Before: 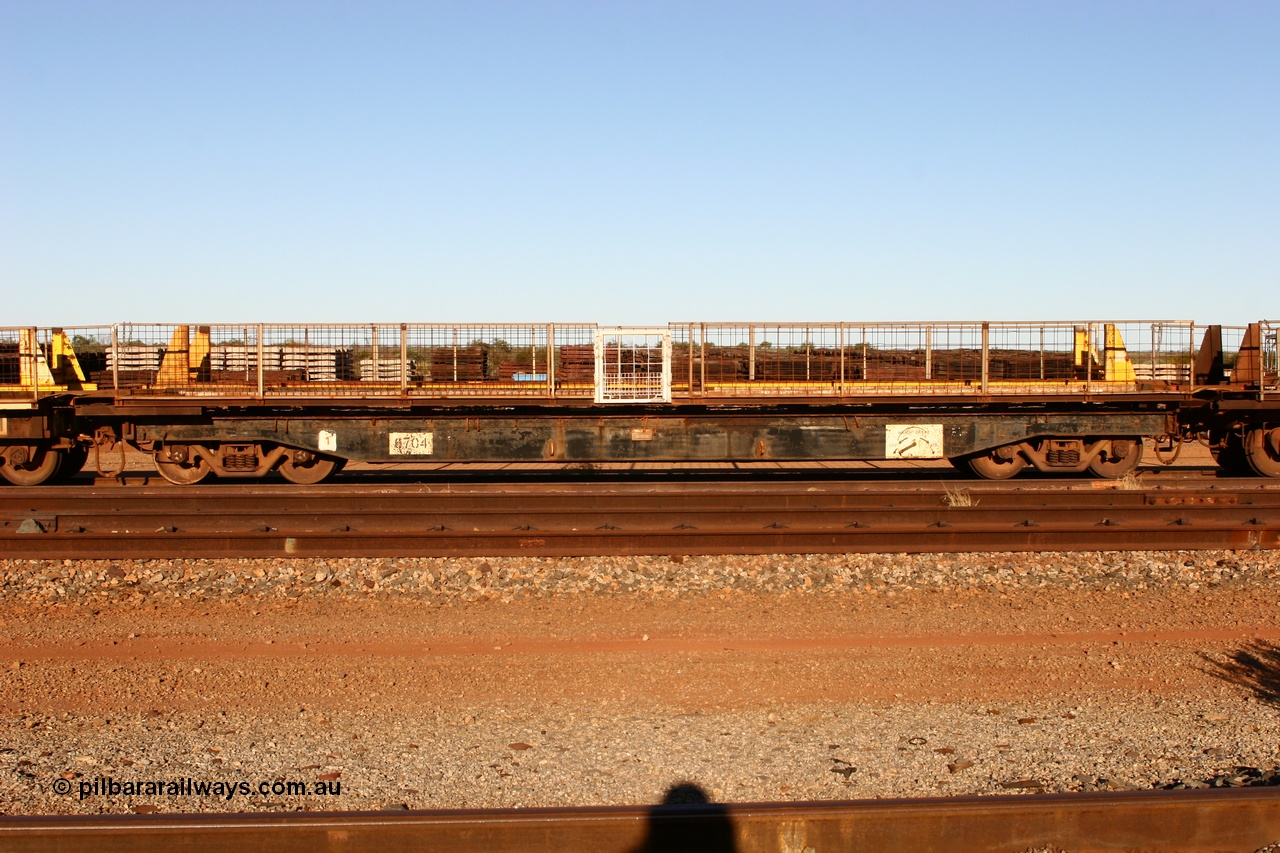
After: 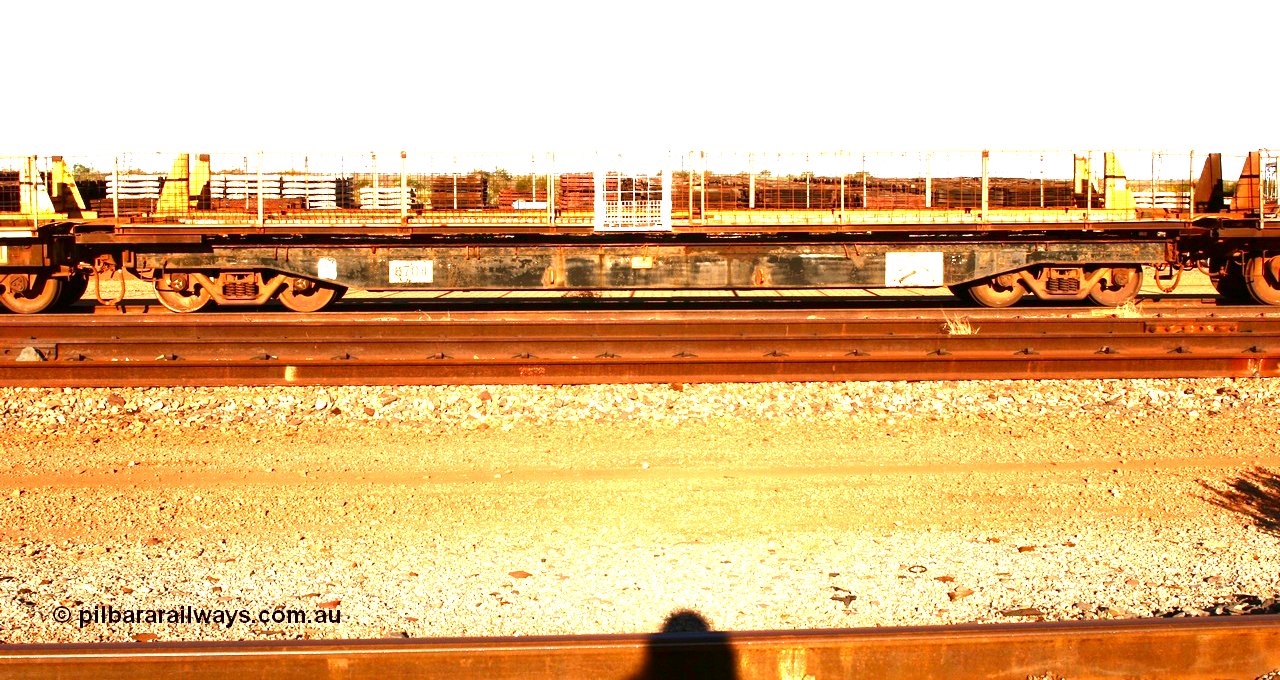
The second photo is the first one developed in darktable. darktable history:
crop and rotate: top 20.243%
contrast brightness saturation: contrast 0.067, brightness -0.135, saturation 0.109
exposure: exposure 1.998 EV, compensate highlight preservation false
